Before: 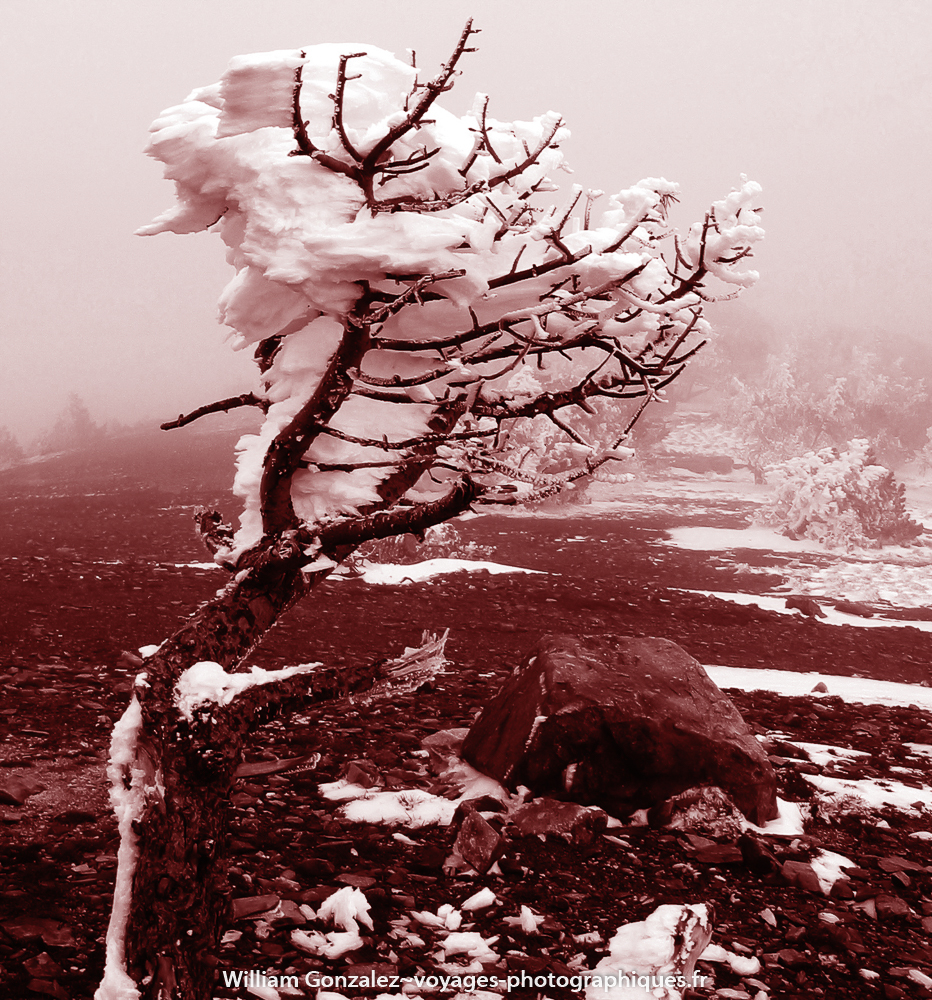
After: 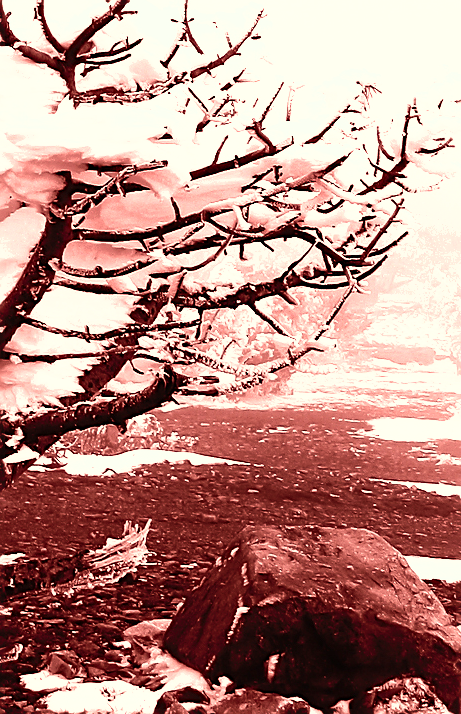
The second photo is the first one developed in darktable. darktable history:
crop: left 32.075%, top 10.976%, right 18.355%, bottom 17.596%
base curve: curves: ch0 [(0, 0) (0.028, 0.03) (0.121, 0.232) (0.46, 0.748) (0.859, 0.968) (1, 1)]
tone equalizer: -8 EV -0.75 EV, -7 EV -0.7 EV, -6 EV -0.6 EV, -5 EV -0.4 EV, -3 EV 0.4 EV, -2 EV 0.6 EV, -1 EV 0.7 EV, +0 EV 0.75 EV, edges refinement/feathering 500, mask exposure compensation -1.57 EV, preserve details no
color correction: highlights a* -4.28, highlights b* 6.53
shadows and highlights: on, module defaults
exposure: exposure 0.493 EV, compensate highlight preservation false
sharpen: on, module defaults
